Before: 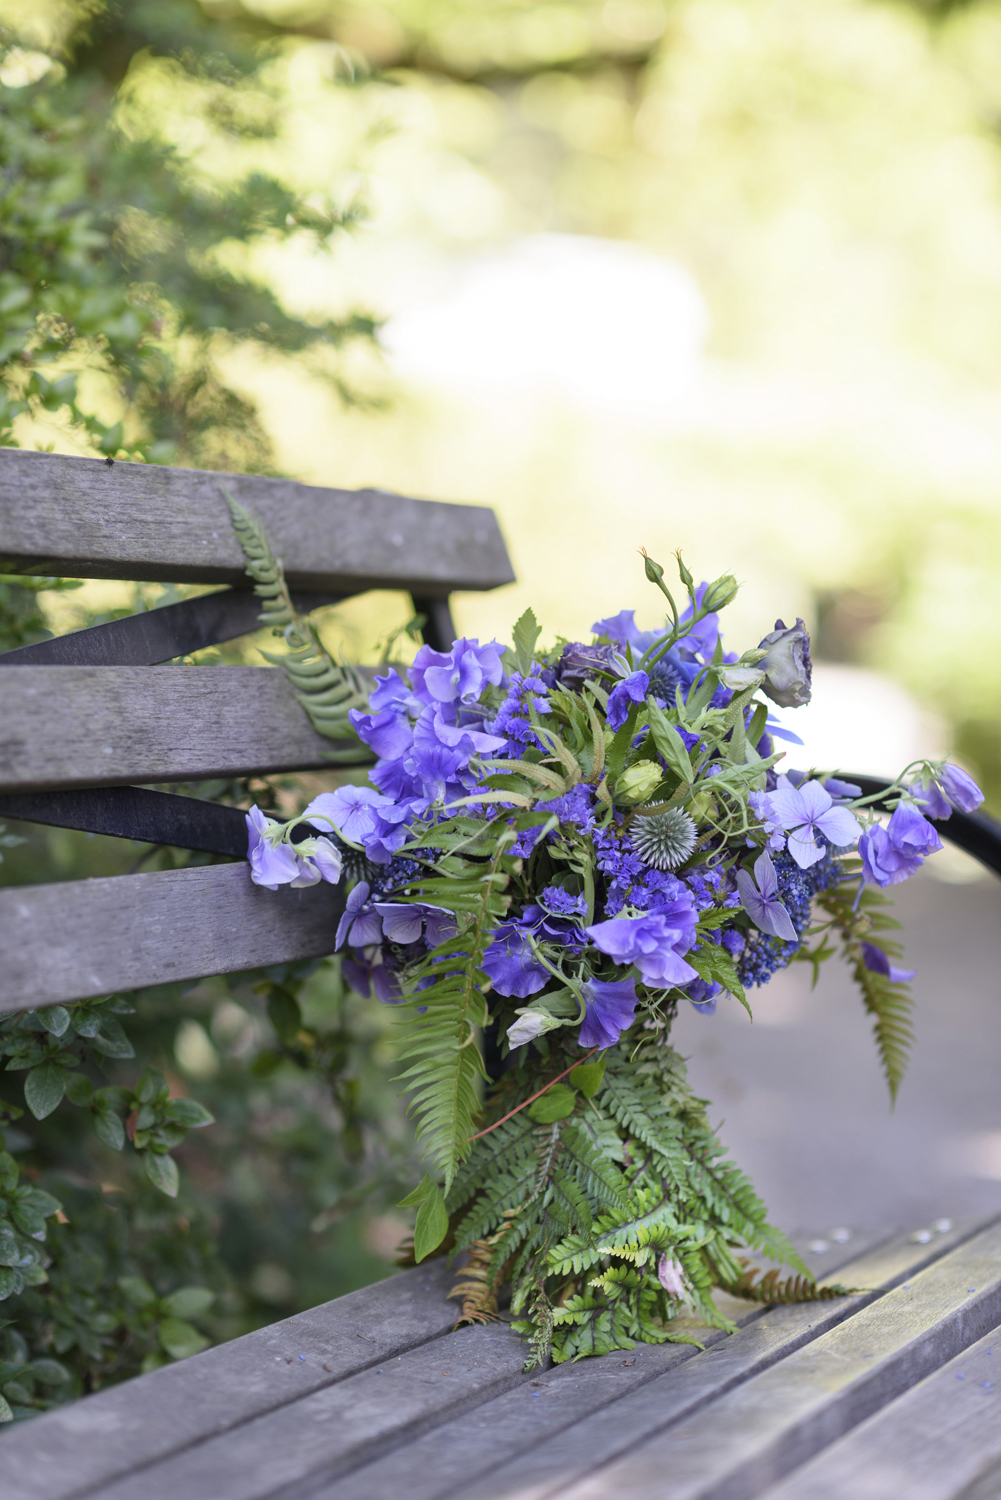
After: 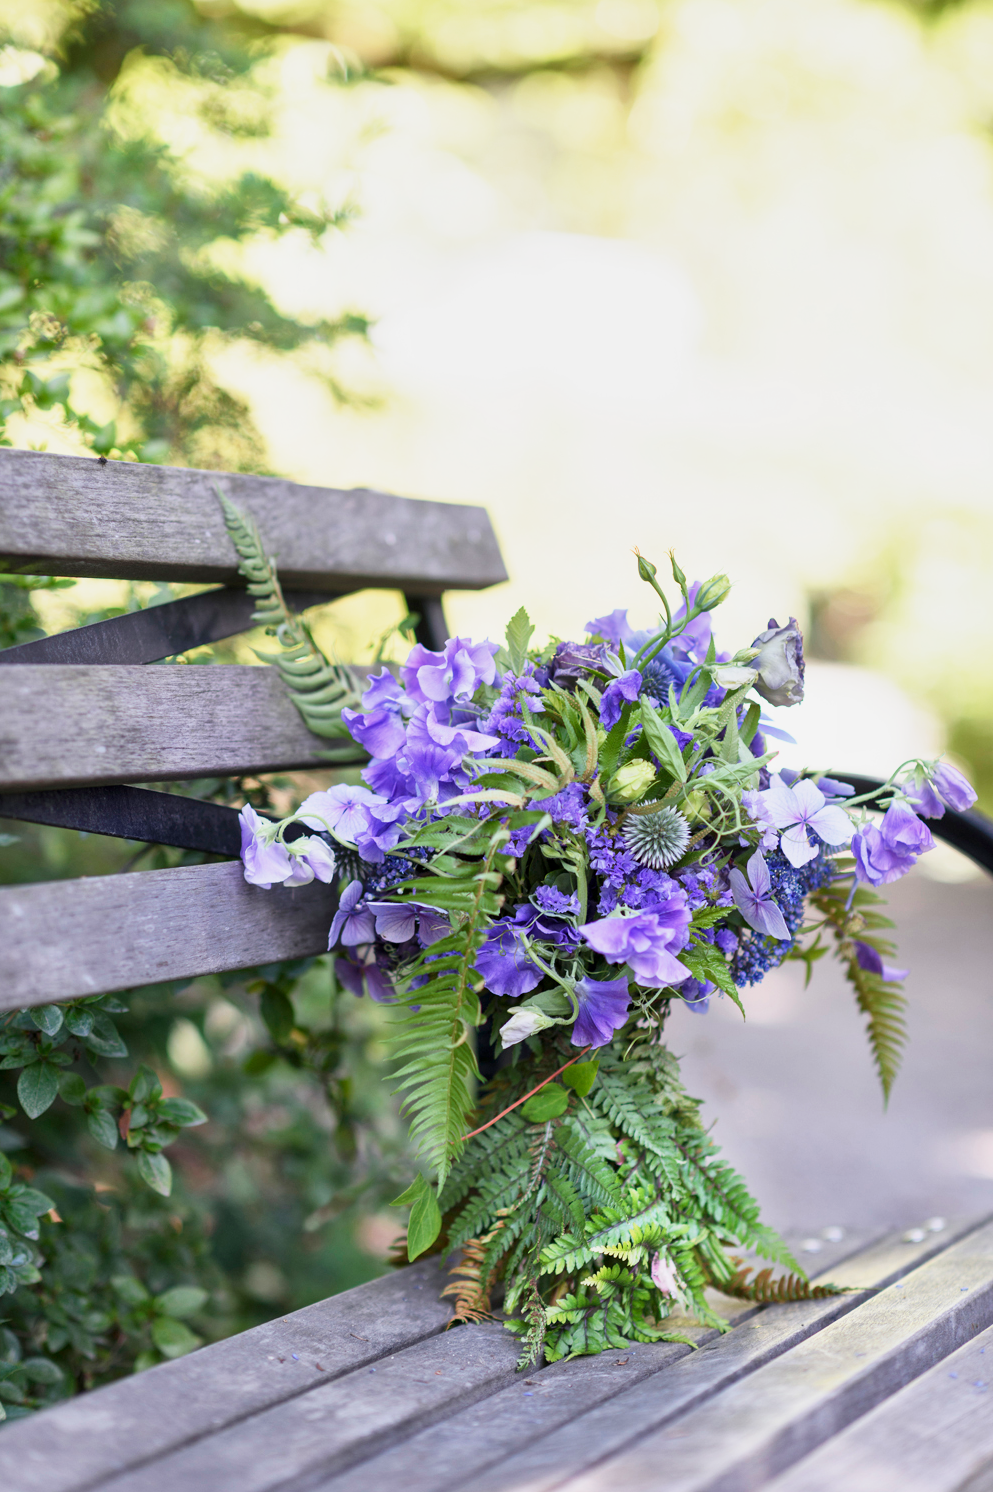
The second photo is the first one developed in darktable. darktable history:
crop and rotate: left 0.797%, top 0.123%, bottom 0.358%
local contrast: mode bilateral grid, contrast 19, coarseness 49, detail 119%, midtone range 0.2
base curve: curves: ch0 [(0, 0) (0.088, 0.125) (0.176, 0.251) (0.354, 0.501) (0.613, 0.749) (1, 0.877)], preserve colors none
